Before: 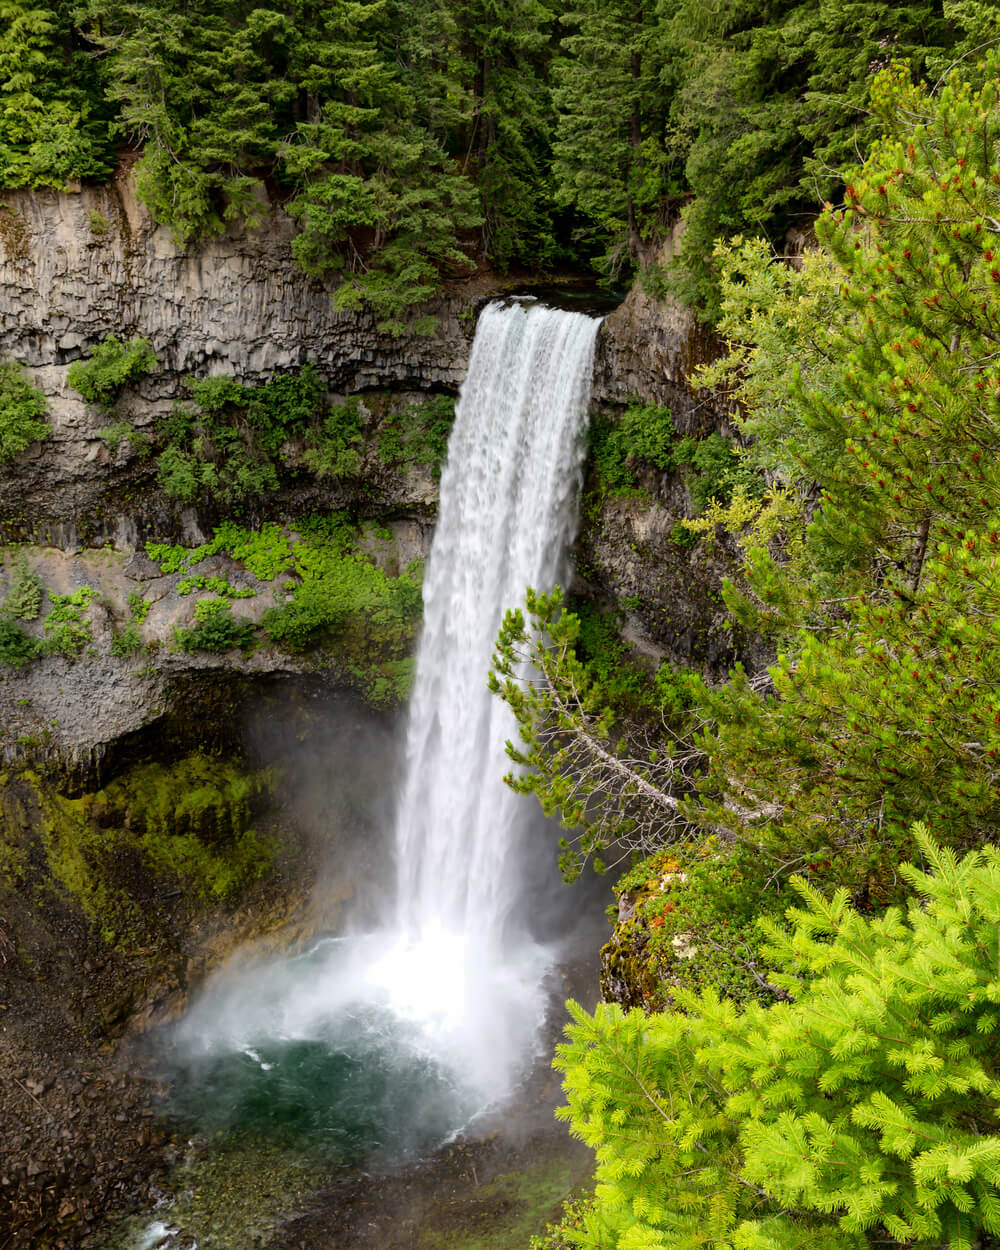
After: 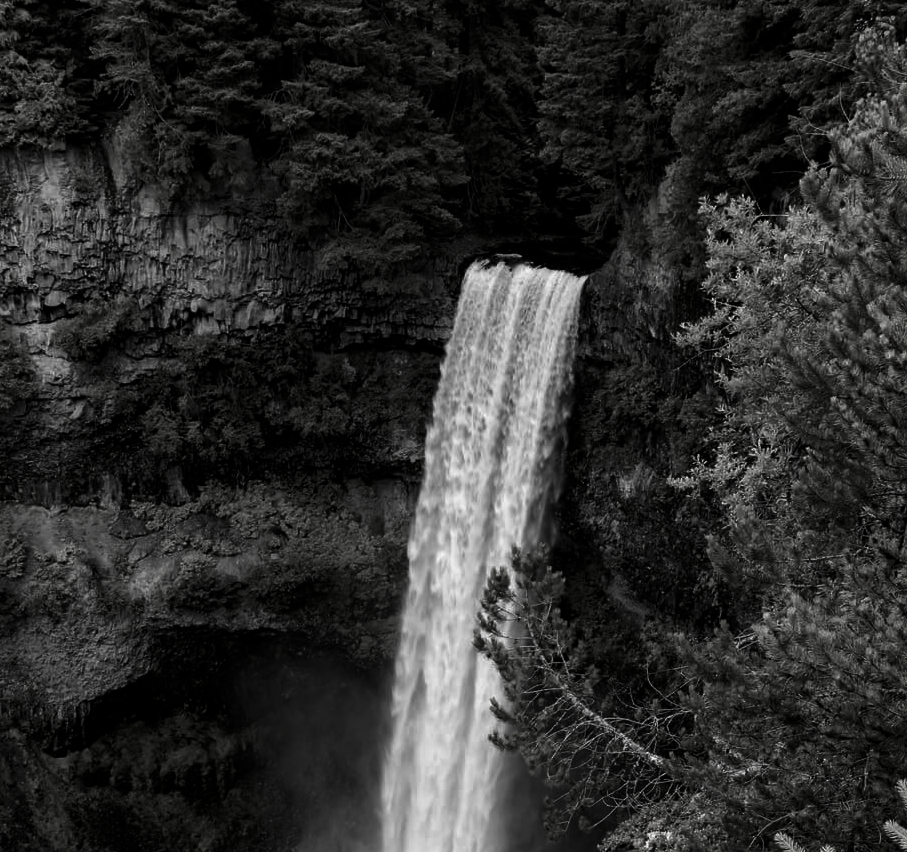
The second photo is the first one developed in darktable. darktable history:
crop: left 1.576%, top 3.381%, right 7.693%, bottom 28.435%
contrast brightness saturation: contrast -0.027, brightness -0.582, saturation -0.986
